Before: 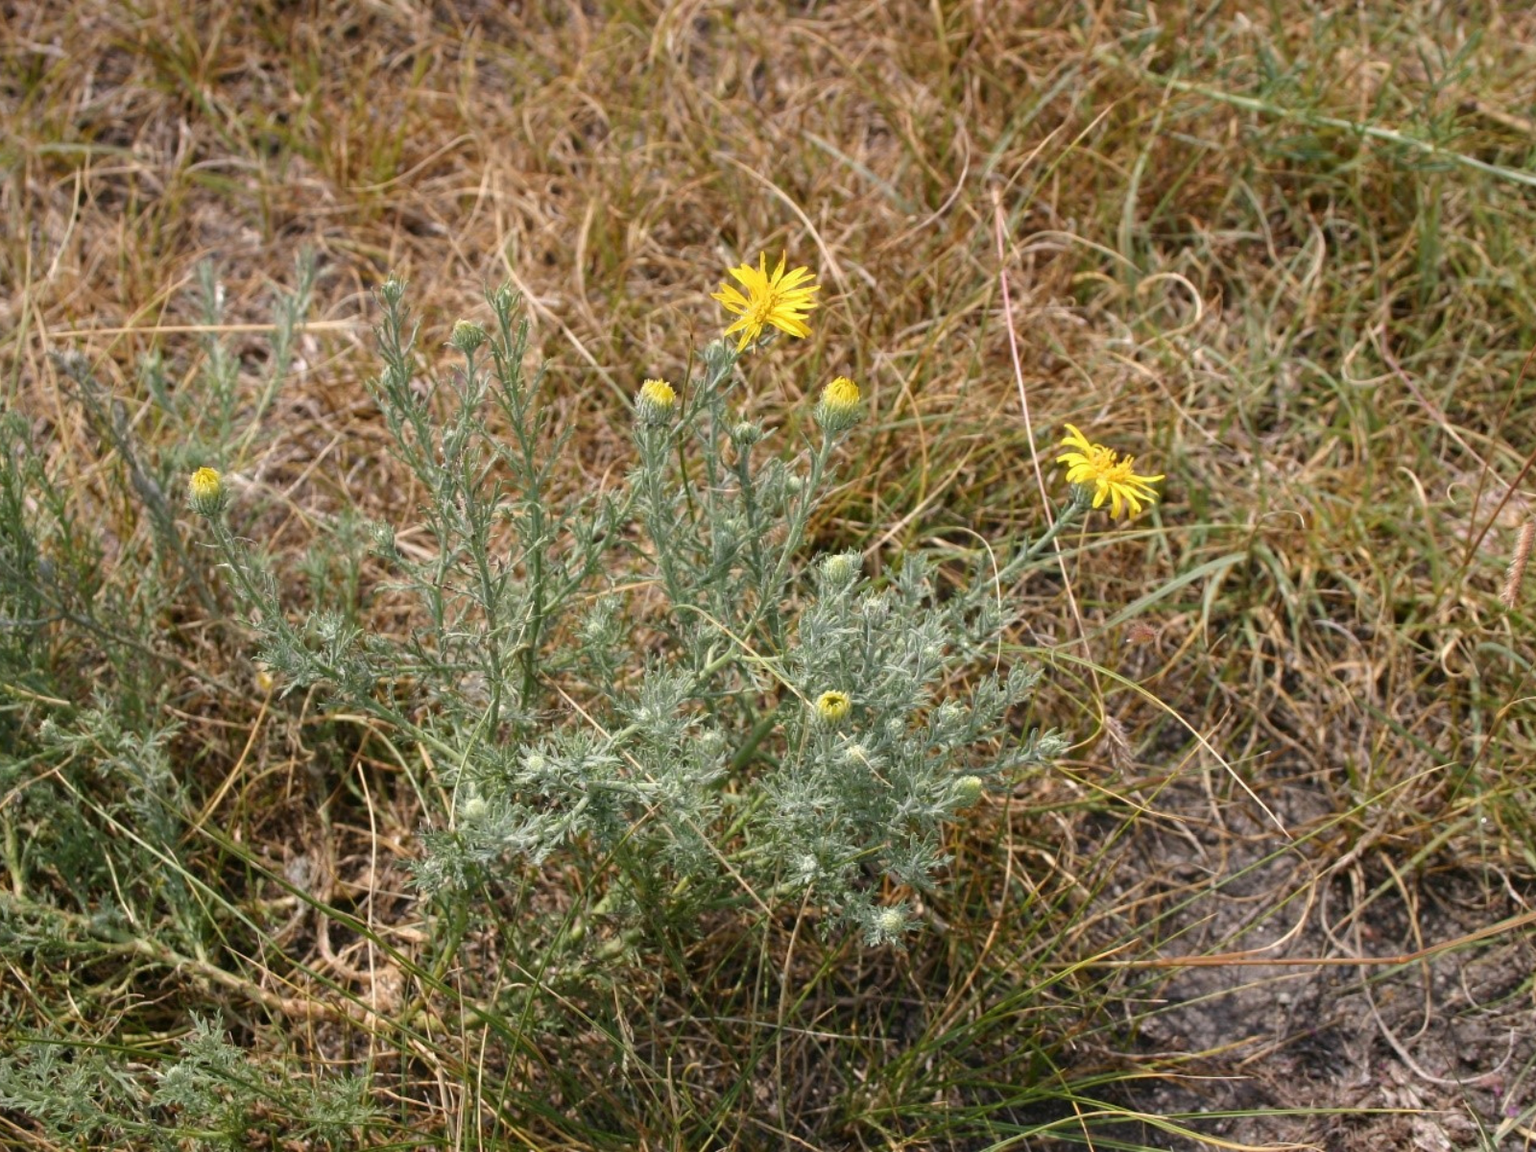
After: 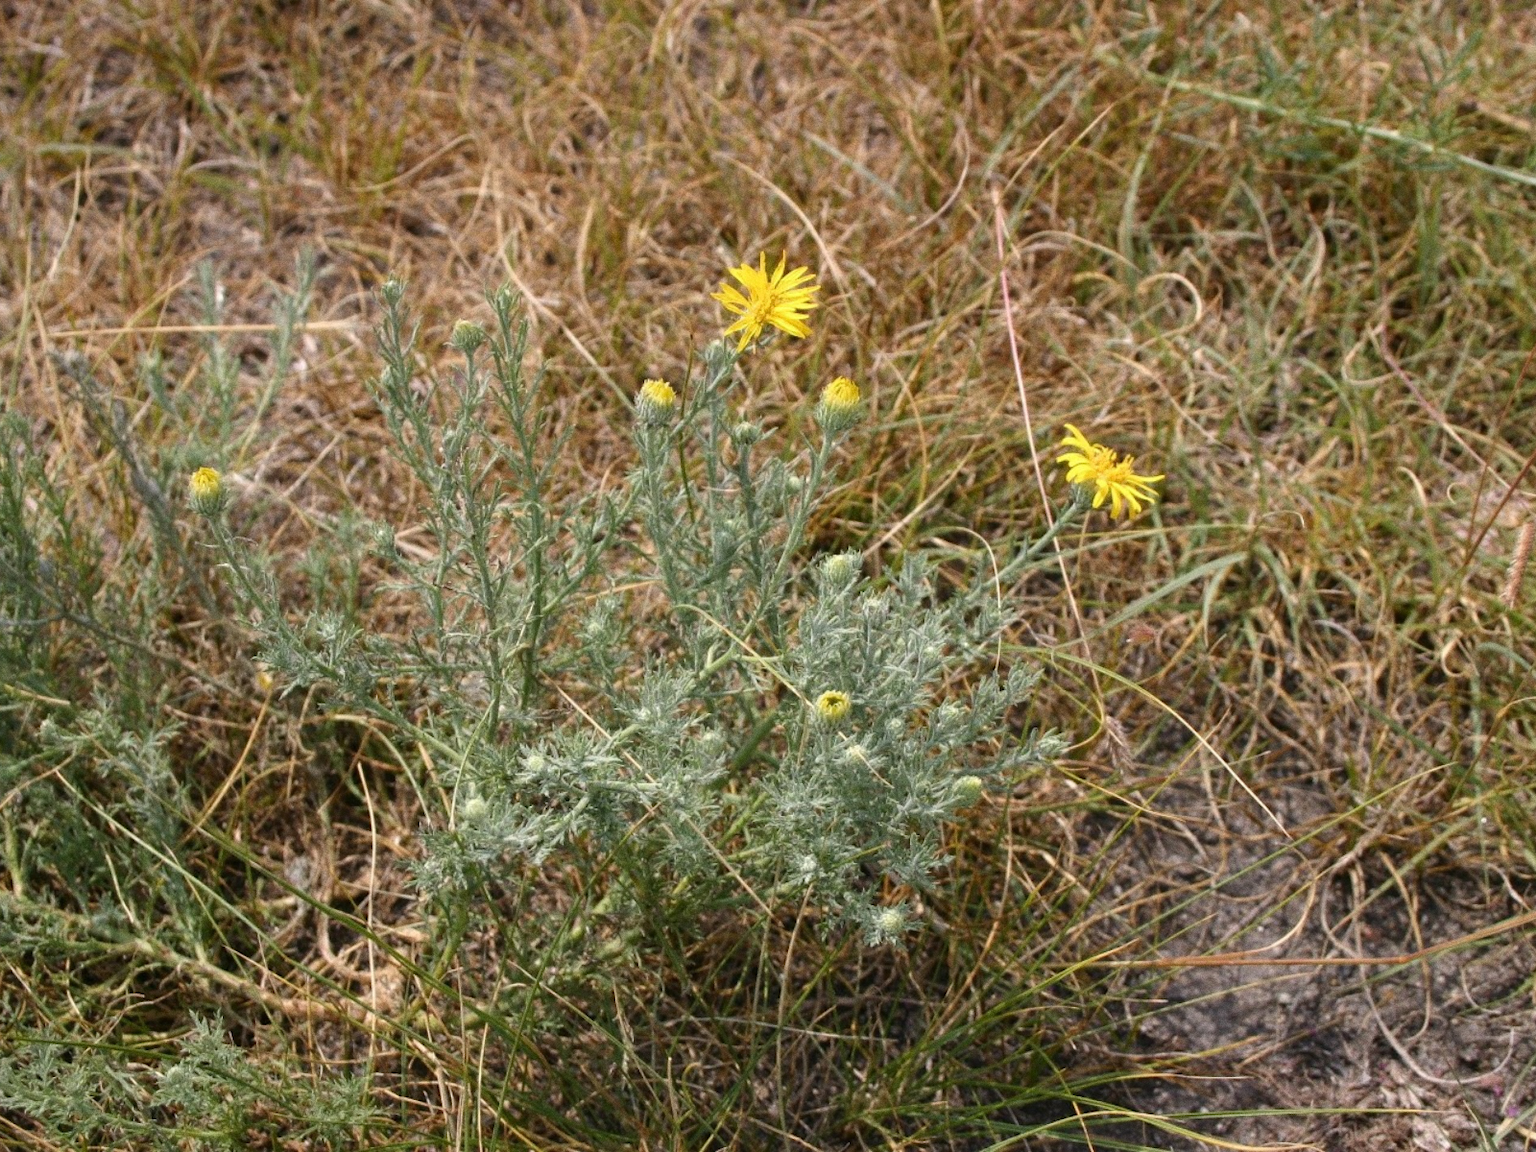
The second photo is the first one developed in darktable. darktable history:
grain: coarseness 3.21 ISO
